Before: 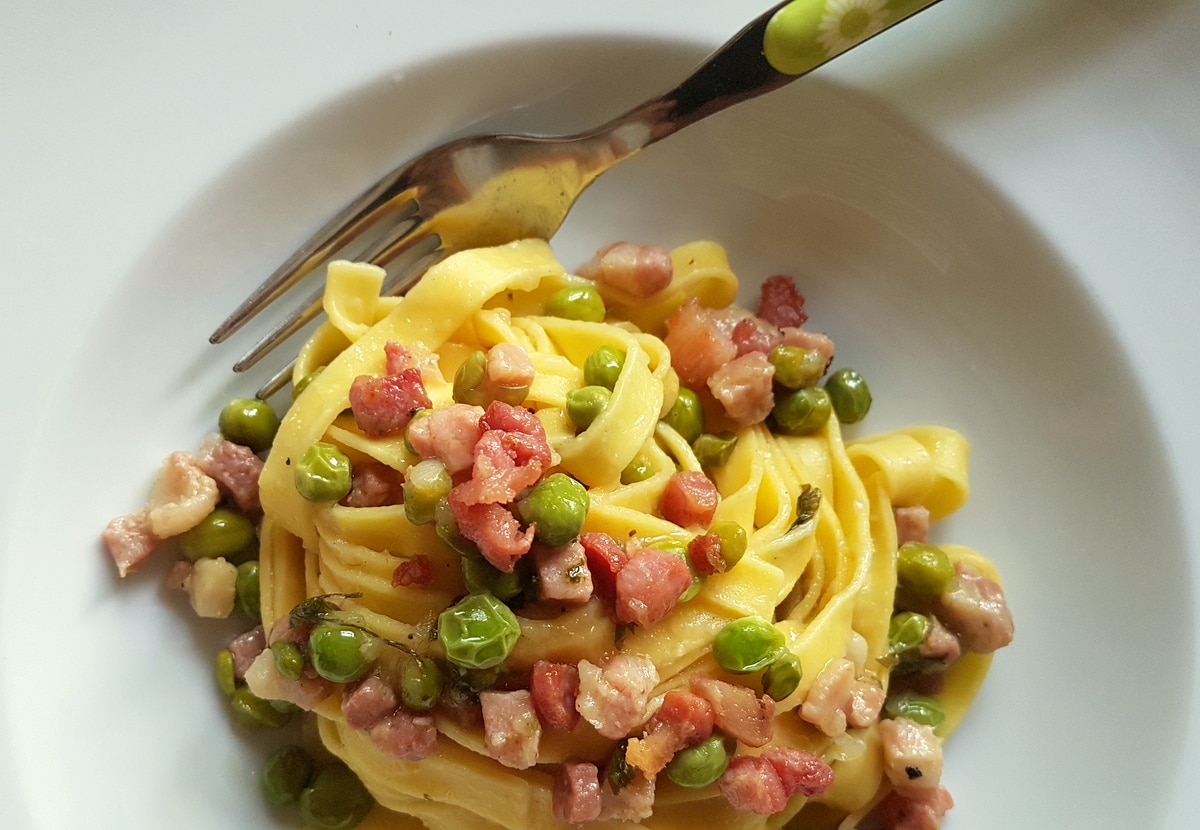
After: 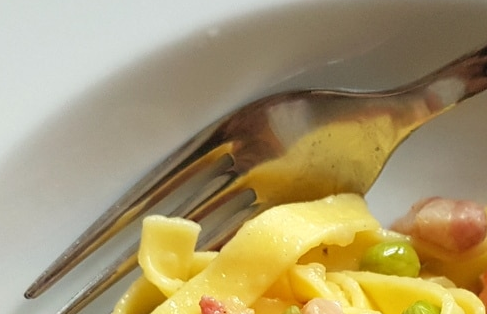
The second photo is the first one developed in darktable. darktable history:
crop: left 15.452%, top 5.459%, right 43.956%, bottom 56.62%
white balance: emerald 1
